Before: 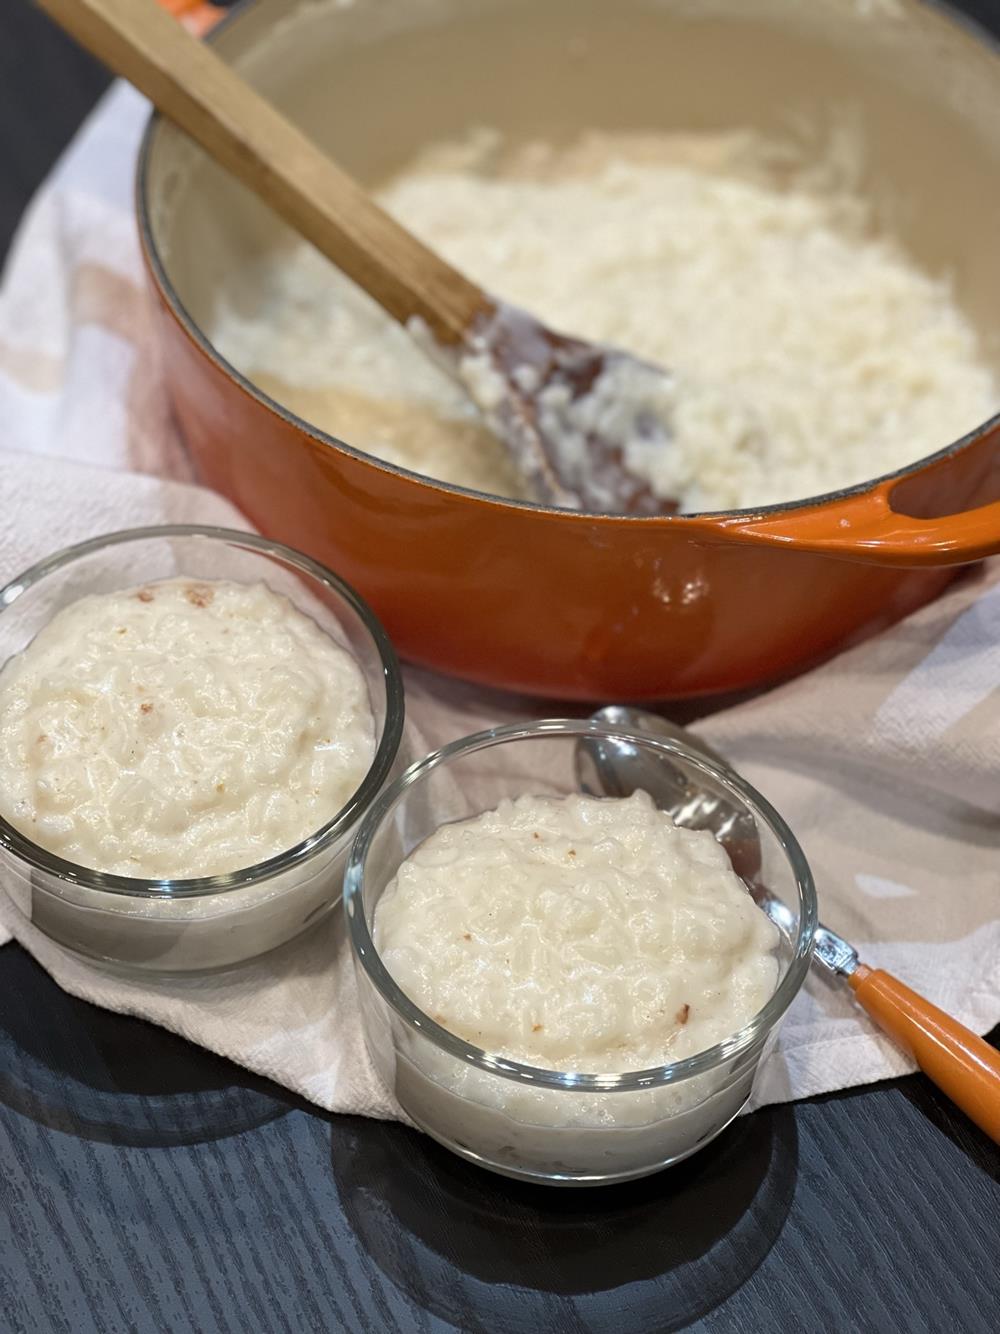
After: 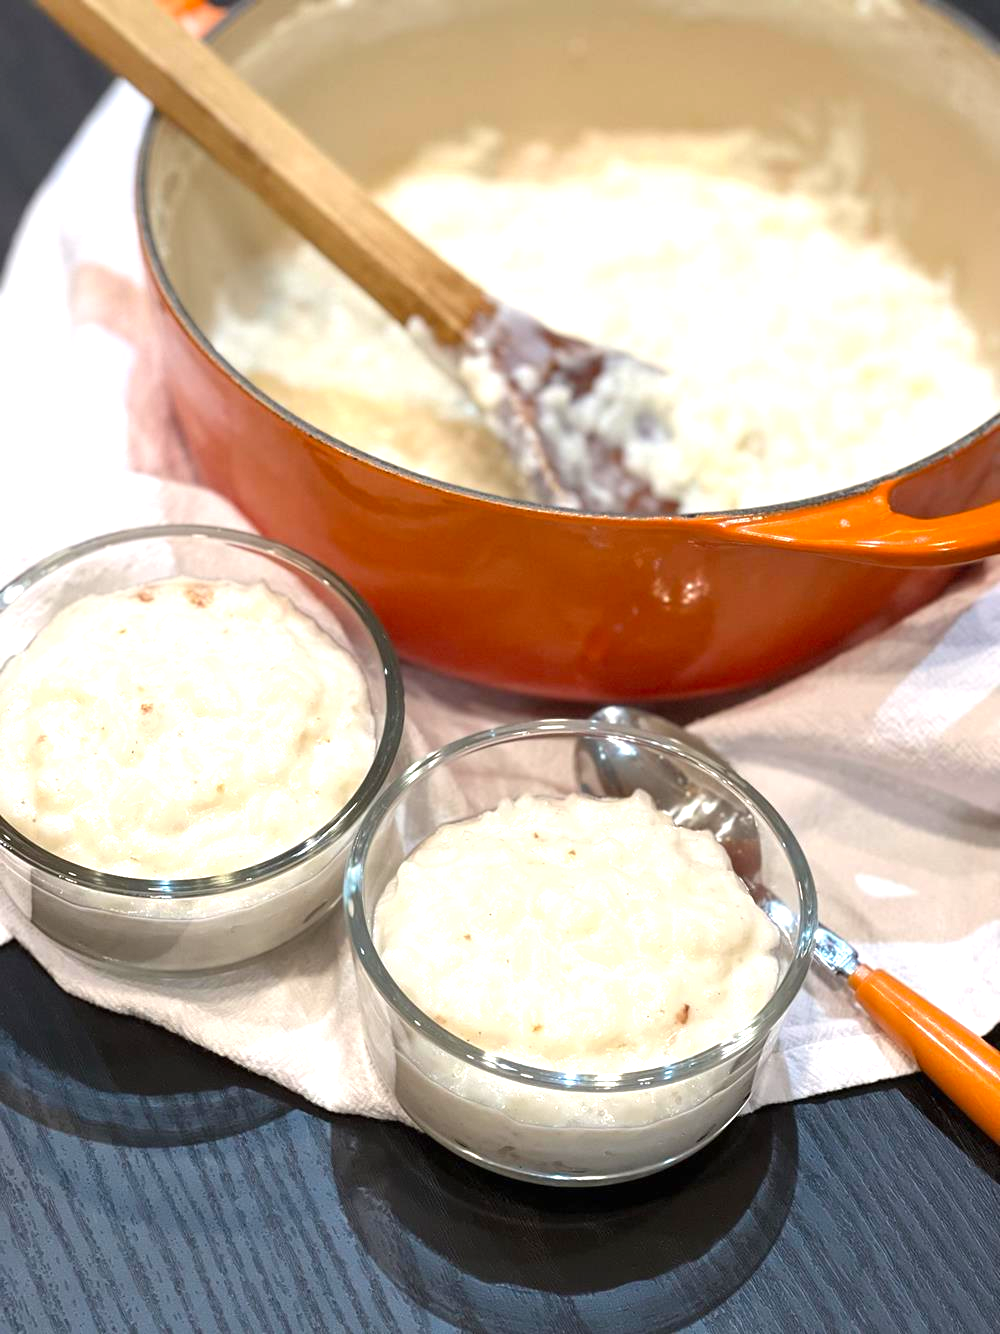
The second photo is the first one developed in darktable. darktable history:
exposure: black level correction 0, exposure 0.892 EV, compensate exposure bias true, compensate highlight preservation false
